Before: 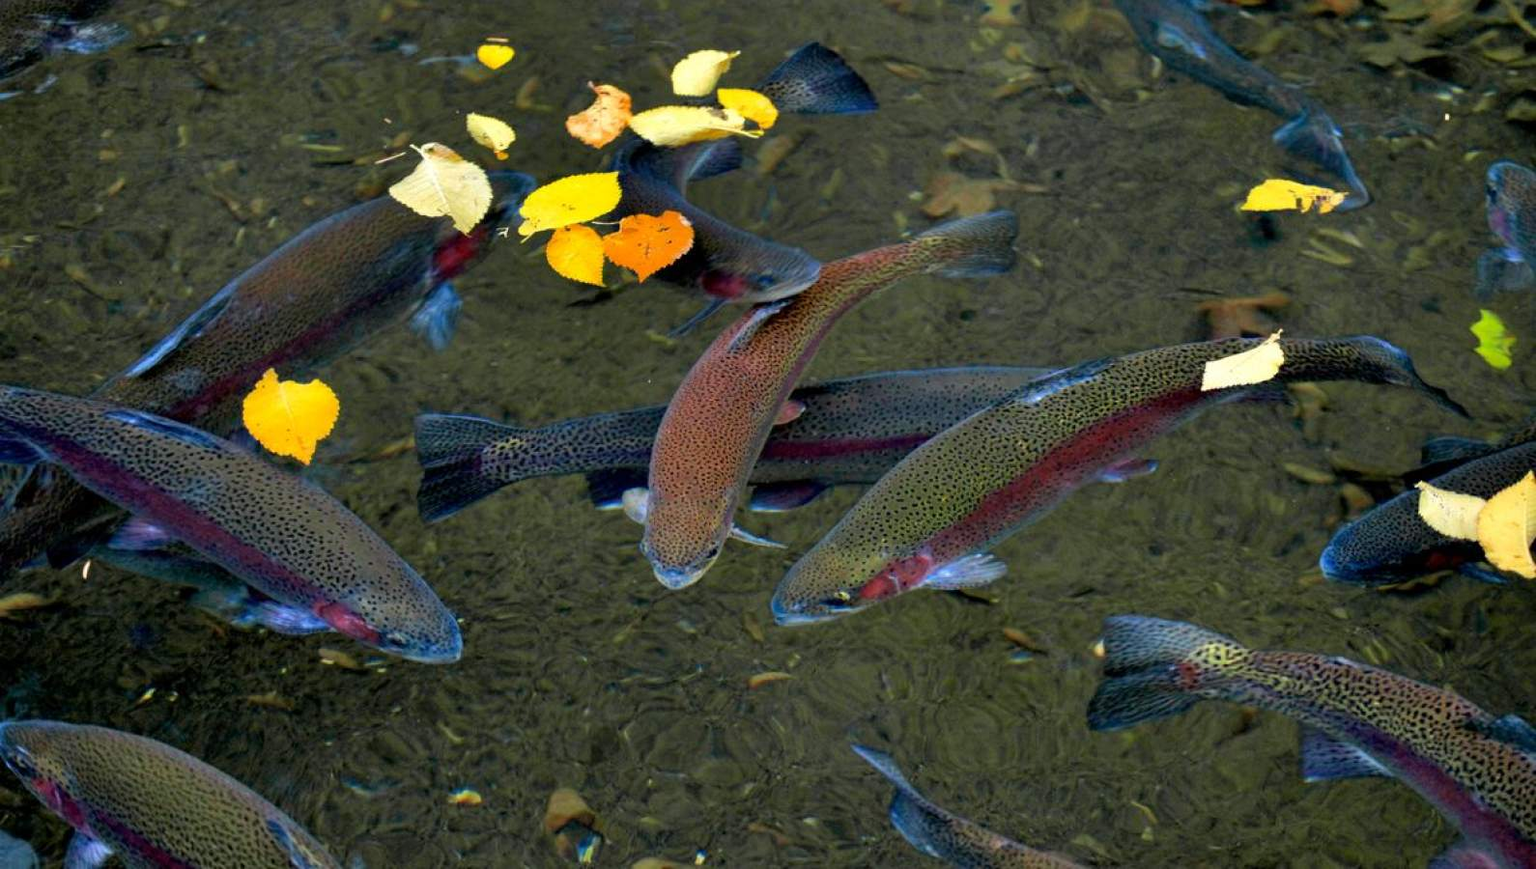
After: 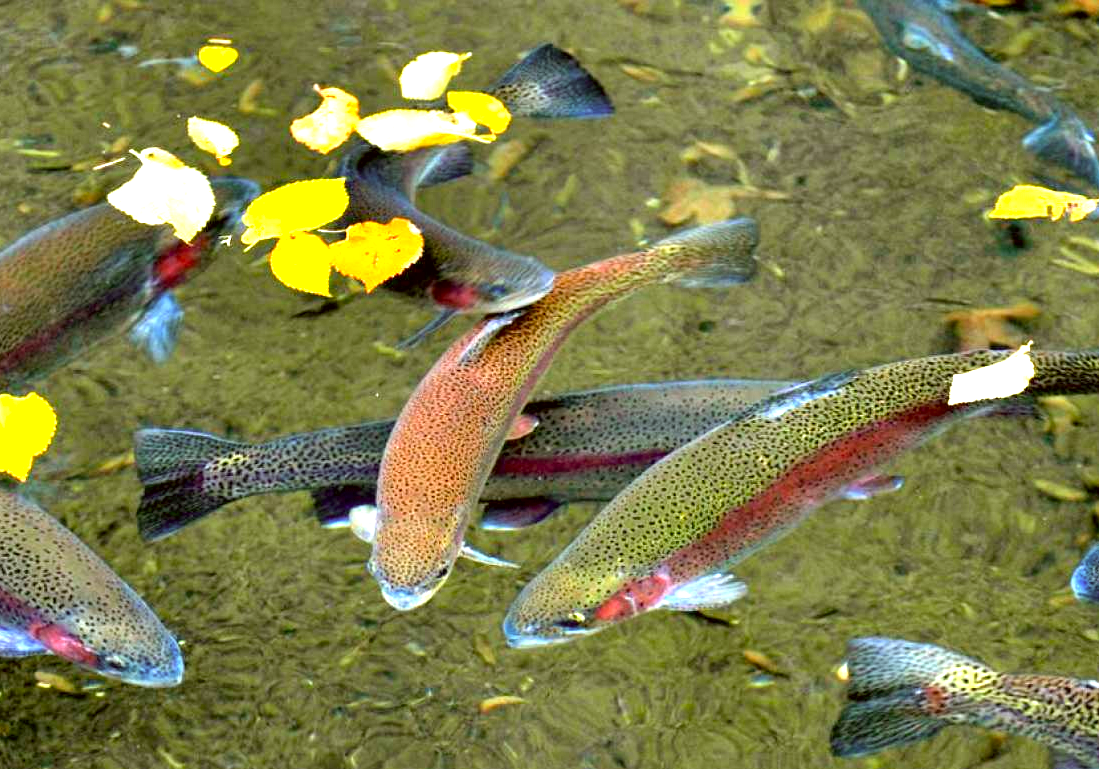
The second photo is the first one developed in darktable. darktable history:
crop: left 18.595%, right 12.28%, bottom 14.464%
color correction: highlights a* -1.74, highlights b* 10.32, shadows a* 0.83, shadows b* 19.76
exposure: black level correction 0.001, exposure 1.807 EV, compensate highlight preservation false
